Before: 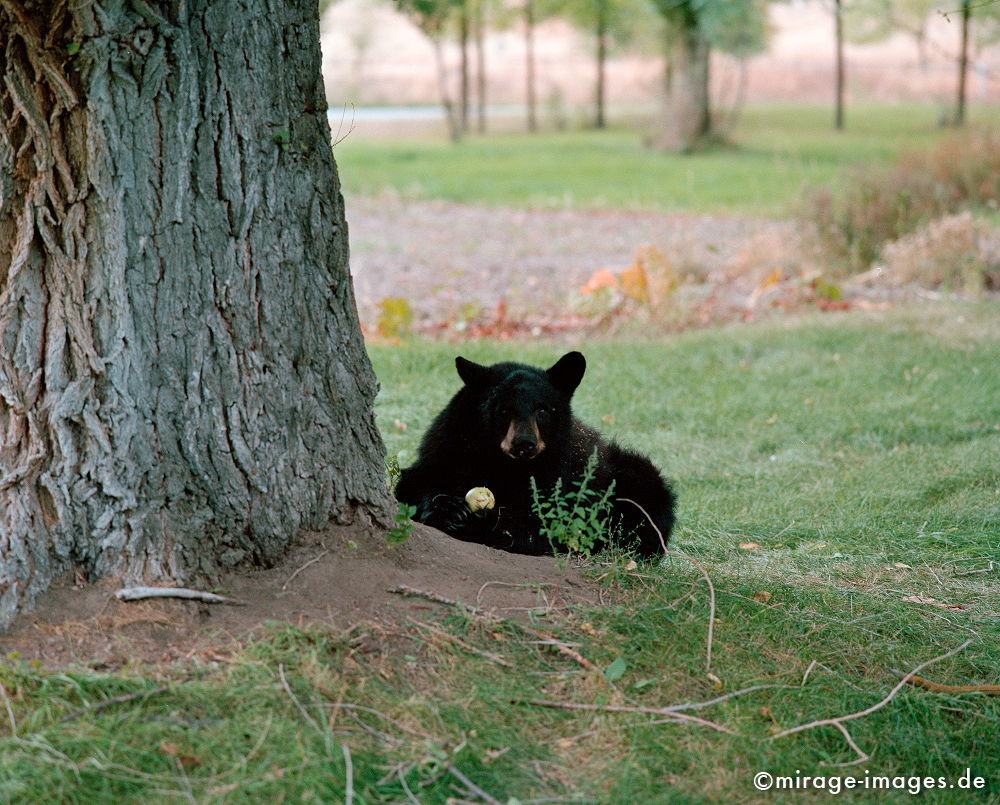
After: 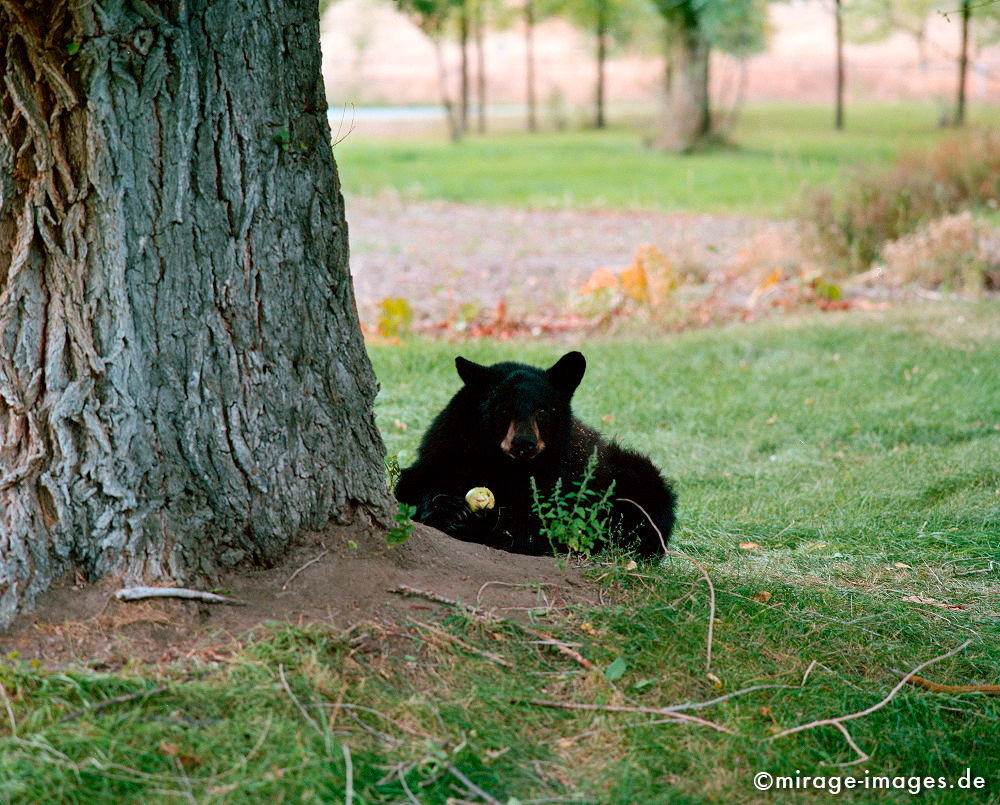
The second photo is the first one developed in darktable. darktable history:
contrast brightness saturation: contrast 0.173, saturation 0.303
